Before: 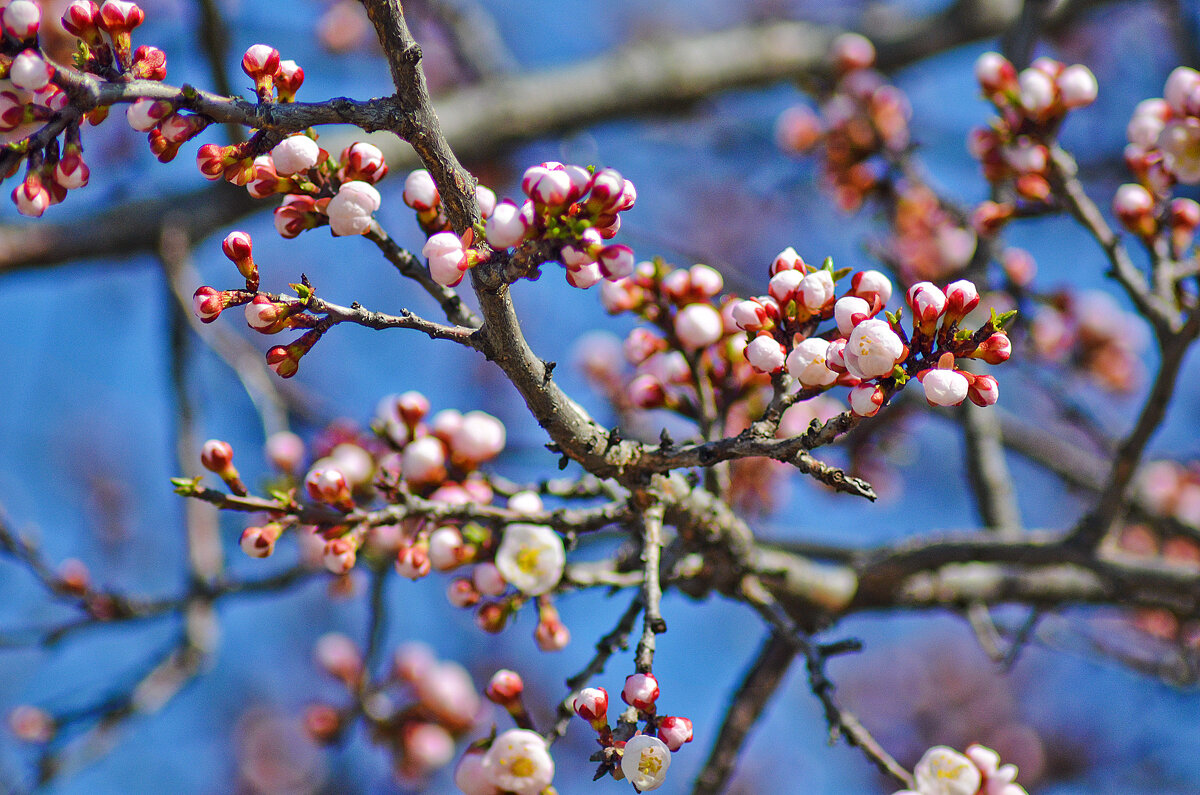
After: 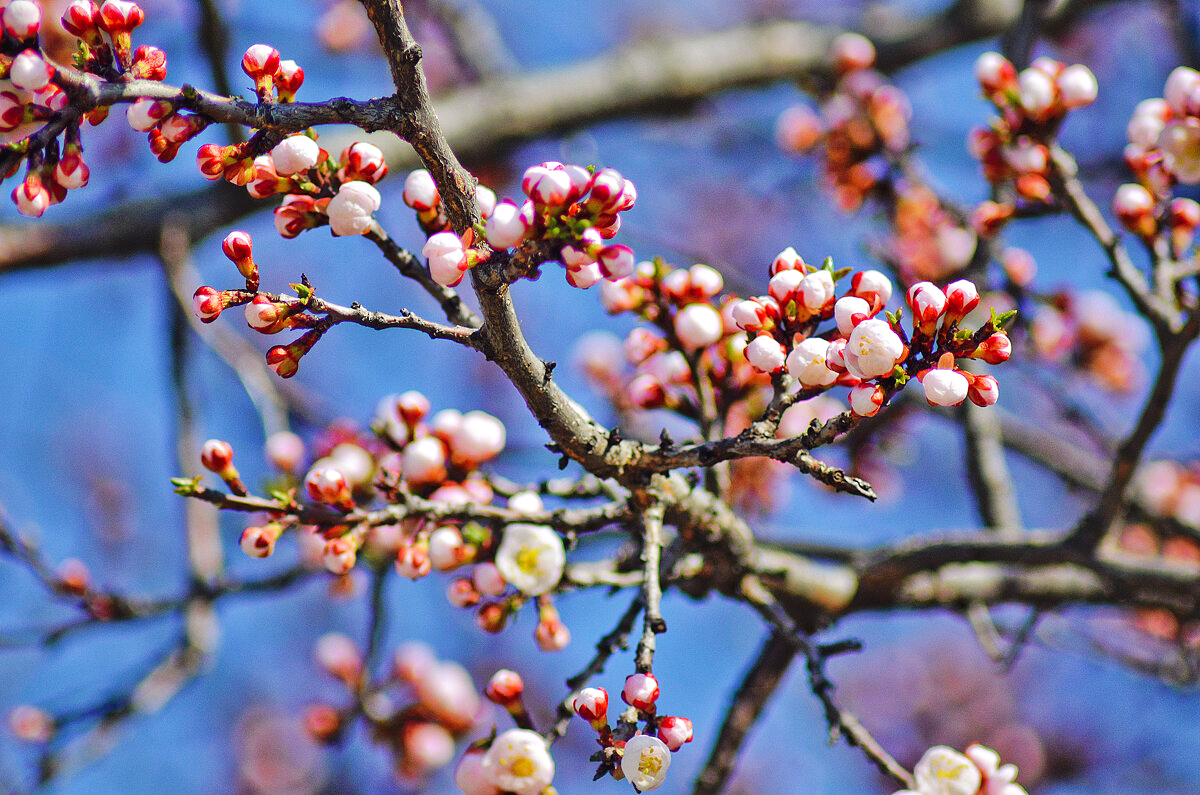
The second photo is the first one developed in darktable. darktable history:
tone curve: curves: ch0 [(0, 0) (0.003, 0.031) (0.011, 0.031) (0.025, 0.03) (0.044, 0.035) (0.069, 0.054) (0.1, 0.081) (0.136, 0.11) (0.177, 0.147) (0.224, 0.209) (0.277, 0.283) (0.335, 0.369) (0.399, 0.44) (0.468, 0.517) (0.543, 0.601) (0.623, 0.684) (0.709, 0.766) (0.801, 0.846) (0.898, 0.927) (1, 1)], preserve colors none
color look up table: target L [97.12, 89.91, 87.72, 86.87, 75.77, 66.06, 56.11, 51.89, 52.41, 26.45, 8.791, 200.92, 103.3, 90.29, 84.19, 80.42, 69.53, 66.84, 65.32, 57.84, 53.74, 49.37, 49.27, 46.06, 39.72, 30.68, 34.65, 13.24, 87.19, 80.05, 71.44, 54.61, 61.44, 58.56, 55.42, 54.68, 50.4, 44.39, 46.17, 33.73, 32.13, 27.46, 11.3, 1.795, 81.51, 74.28, 64.65, 43.35, 27.45], target a [-37.1, -27.52, -39.42, -39.05, -70.99, -54.07, -52.82, -26.44, -33.8, -22.52, -13.1, 0, 0, 5.441, 0.518, 5.064, 34.75, 49.22, 41.77, 2.374, 73.26, 44.96, 72.55, 49.3, 12.77, 8.204, 51.38, 31.77, 15, 27.59, 51.95, 86.05, 35.65, 82.68, 19.33, 56.79, 79.87, 16.58, 70.93, 55.88, 49.17, 38.14, 35.96, 16.21, -19.05, -32.92, -6.414, -26.05, -5.08], target b [89.59, 29.12, 56.85, 8.761, 49.67, 28.26, 44.4, 40, 11.7, 22.04, 7.554, -0.001, -0.002, 21.62, 56.52, 82.2, 42.28, 4.703, 67.34, 25.04, 20.99, 13.22, 46.09, 48.53, 38.36, 3.446, 33, 22.55, -1.988, -35.07, -37.08, -35.67, -50.57, -59.96, -1.916, -26.49, -45.53, -68.76, 8.604, -60.13, -19.06, -11.93, -50.82, -32.44, -1.745, -26.46, -43.51, -7.838, -22.81], num patches 49
